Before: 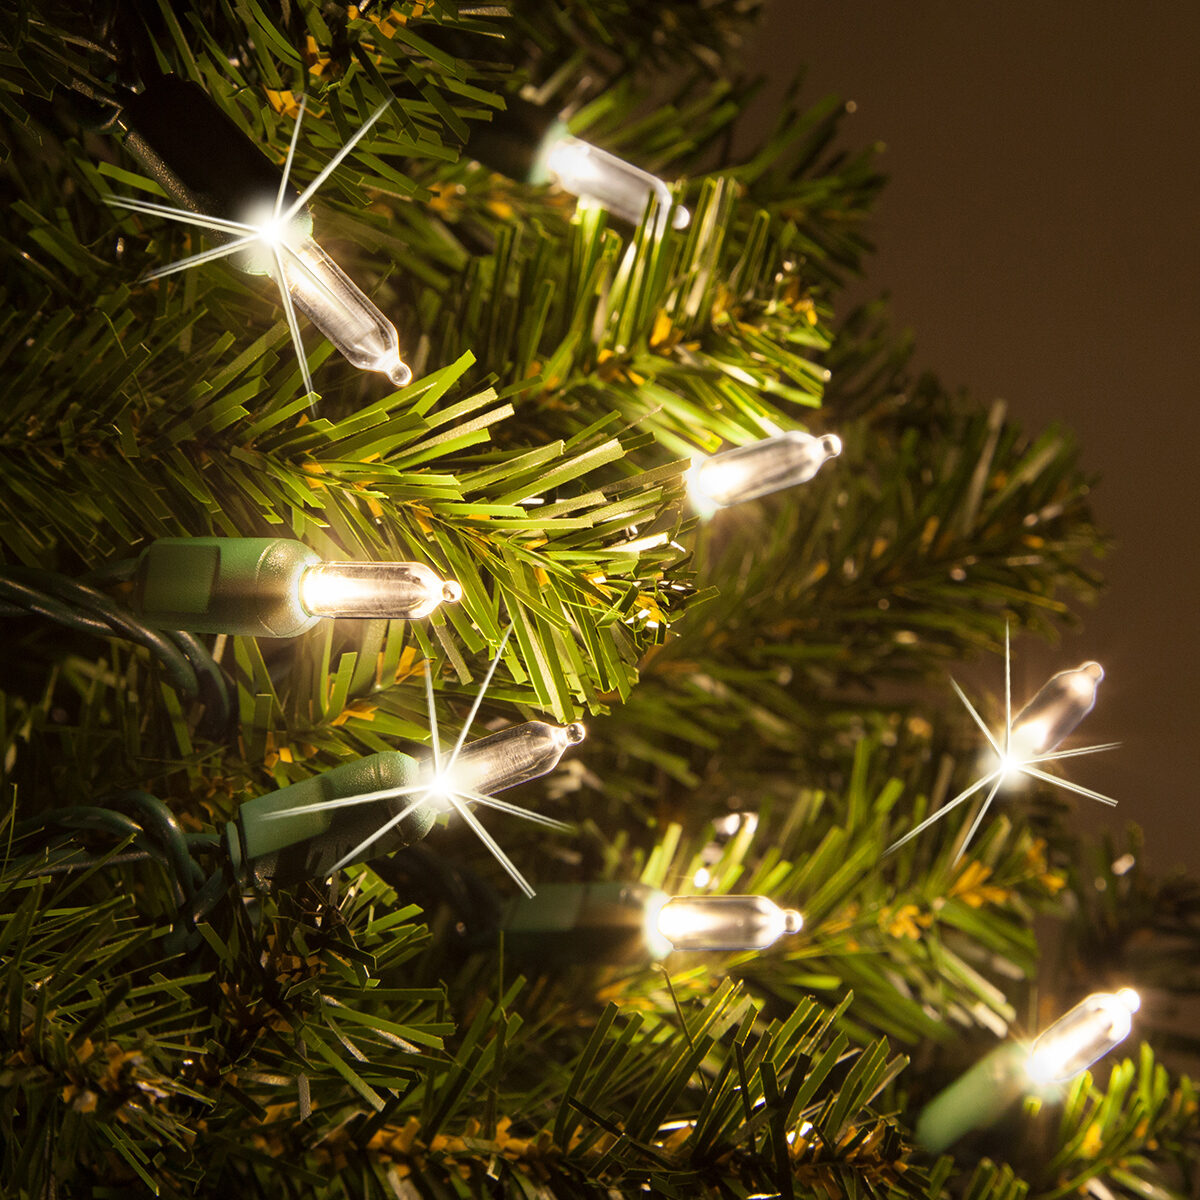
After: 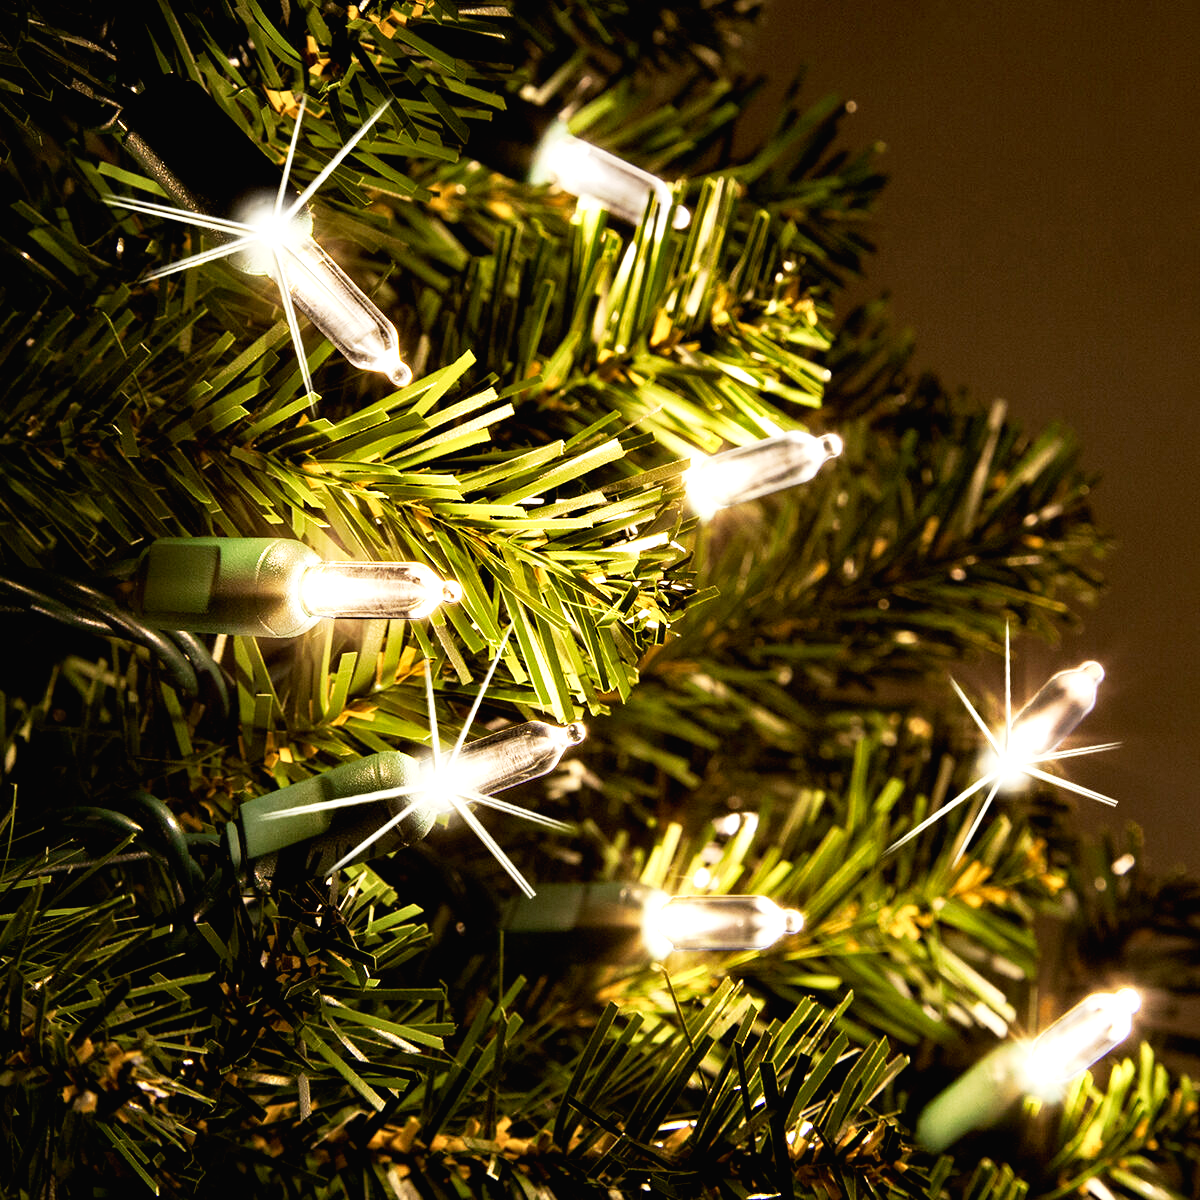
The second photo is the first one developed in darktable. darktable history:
tone curve: curves: ch0 [(0, 0.013) (0.054, 0.018) (0.205, 0.191) (0.289, 0.292) (0.39, 0.424) (0.493, 0.551) (0.647, 0.752) (0.796, 0.887) (1, 0.998)]; ch1 [(0, 0) (0.371, 0.339) (0.477, 0.452) (0.494, 0.495) (0.501, 0.501) (0.51, 0.516) (0.54, 0.557) (0.572, 0.605) (0.66, 0.701) (0.783, 0.804) (1, 1)]; ch2 [(0, 0) (0.32, 0.281) (0.403, 0.399) (0.441, 0.428) (0.47, 0.469) (0.498, 0.496) (0.524, 0.543) (0.551, 0.579) (0.633, 0.665) (0.7, 0.711) (1, 1)], preserve colors none
contrast equalizer: octaves 7, y [[0.601, 0.6, 0.598, 0.598, 0.6, 0.601], [0.5 ×6], [0.5 ×6], [0 ×6], [0 ×6]]
